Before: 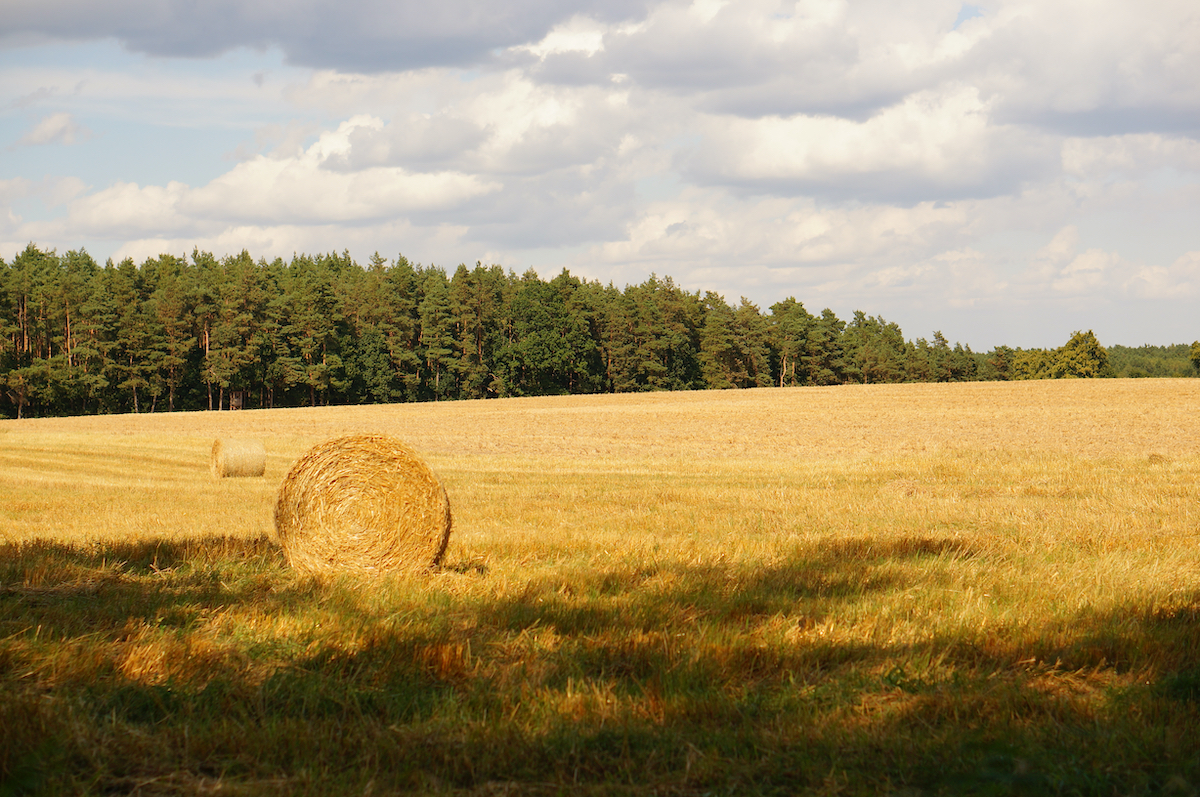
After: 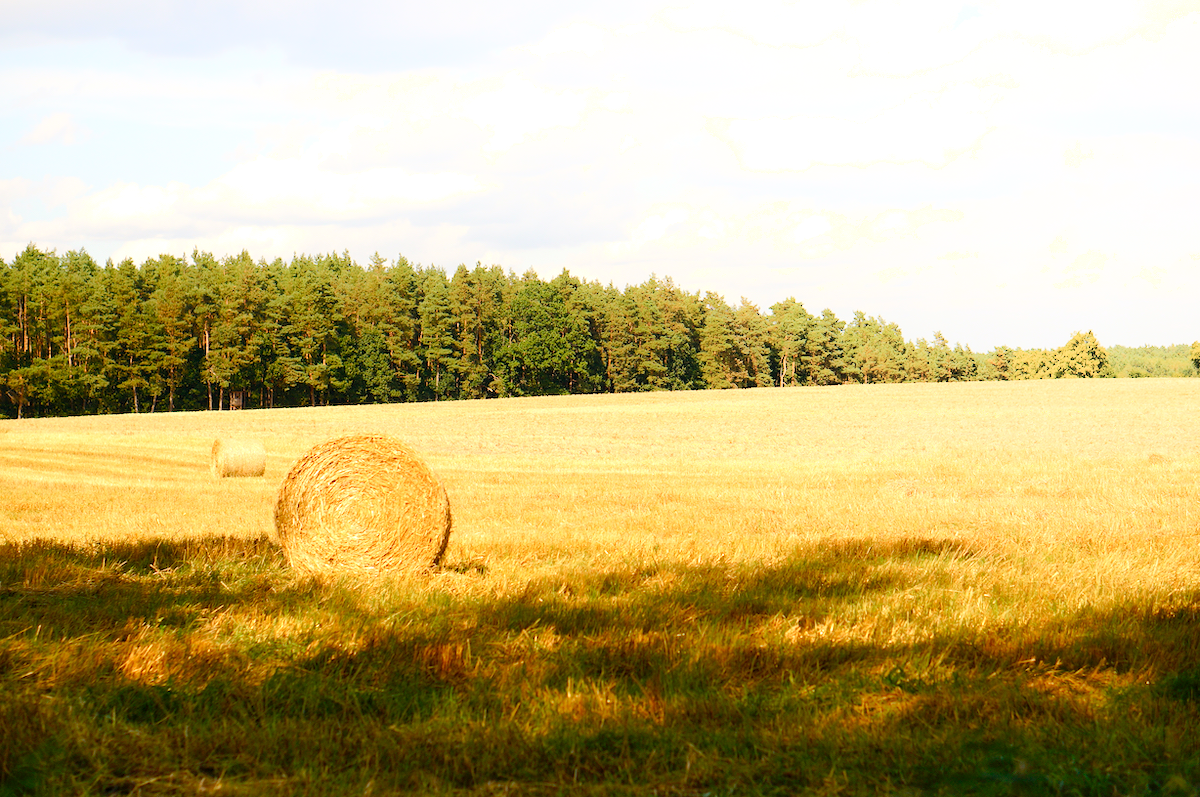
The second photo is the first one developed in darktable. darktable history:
exposure: black level correction 0.001, exposure 0.5 EV, compensate exposure bias true, compensate highlight preservation false
color balance rgb: perceptual saturation grading › global saturation 20%, perceptual saturation grading › highlights -25%, perceptual saturation grading › shadows 50%
contrast equalizer: octaves 7, y [[0.6 ×6], [0.55 ×6], [0 ×6], [0 ×6], [0 ×6]], mix 0.15
shadows and highlights: highlights 70.7, soften with gaussian
white balance: emerald 1
